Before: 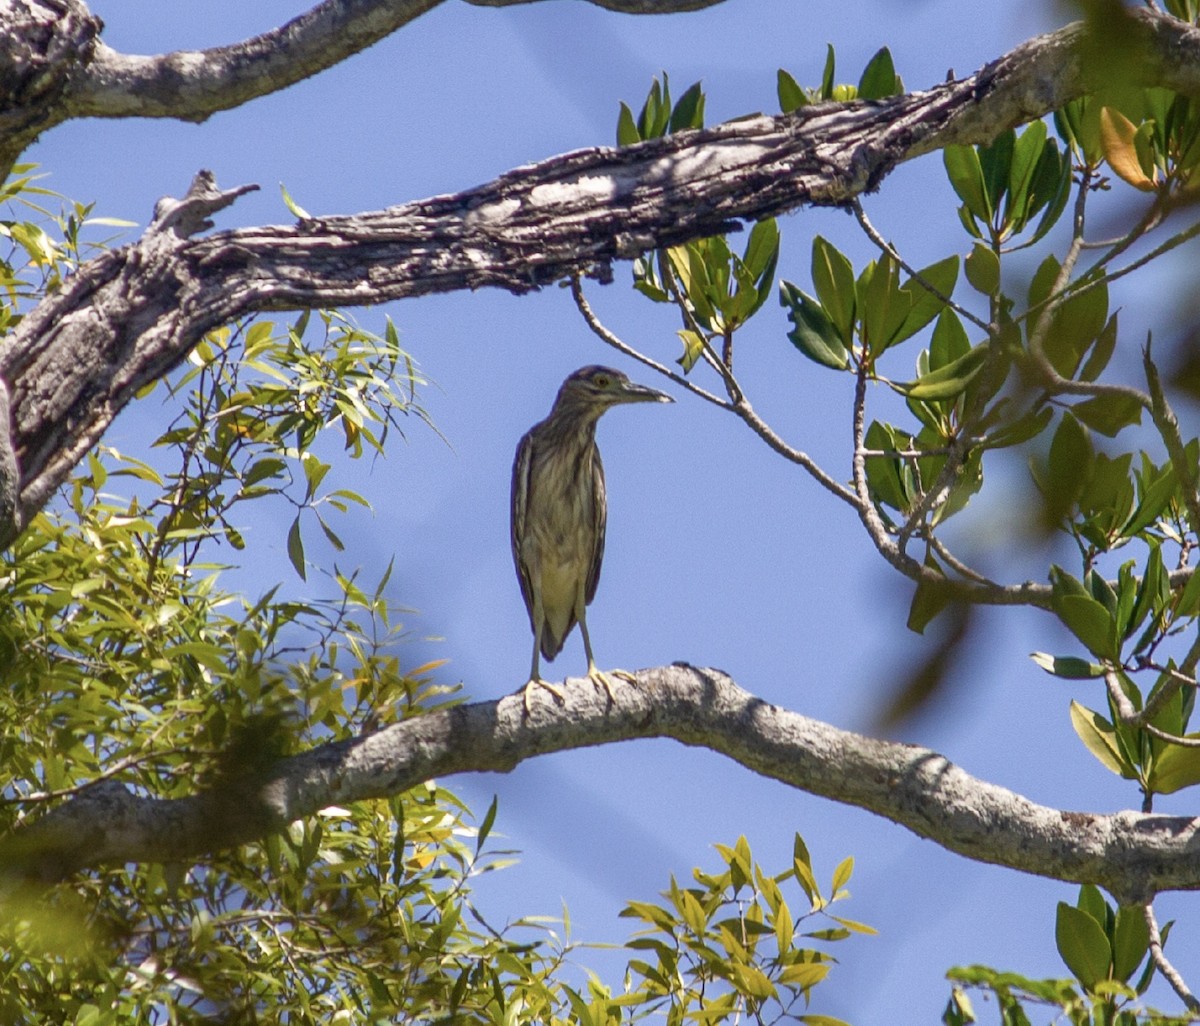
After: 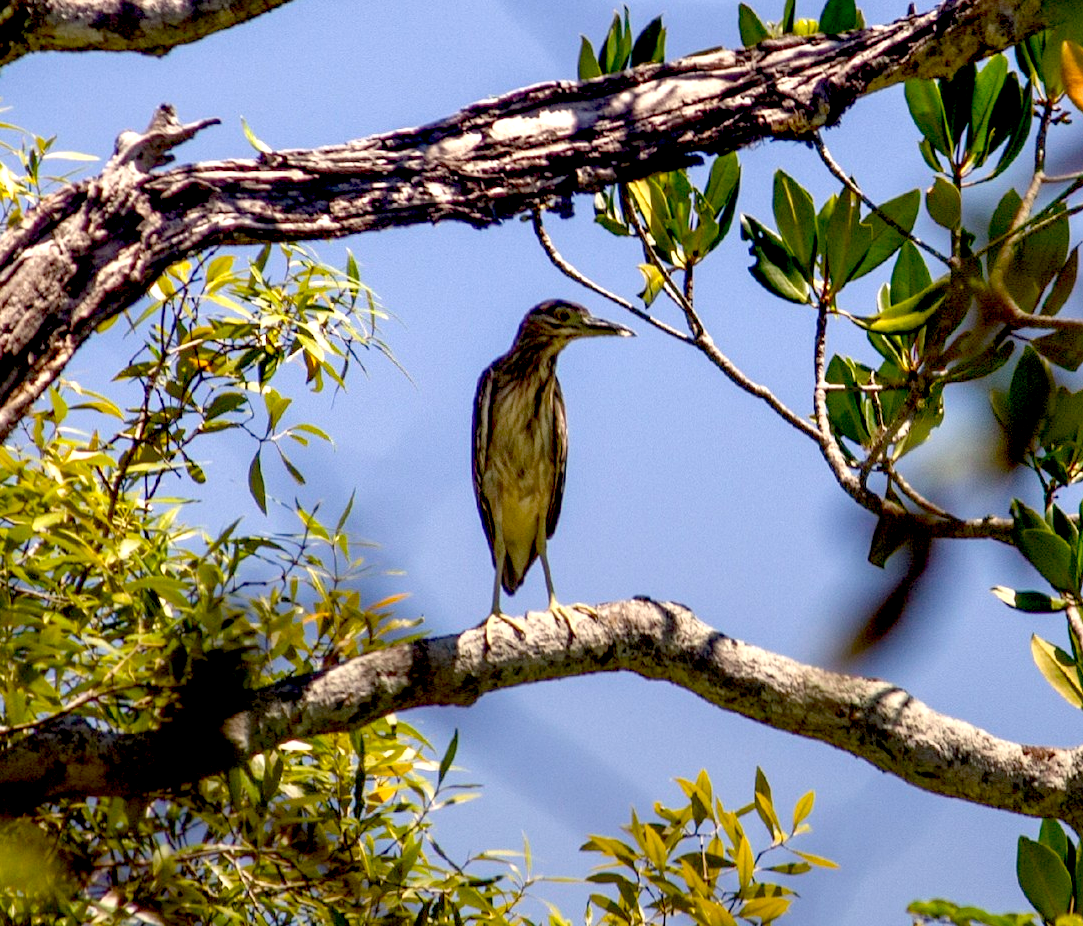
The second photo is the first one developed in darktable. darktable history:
white balance: red 1.045, blue 0.932
exposure: black level correction 0.04, exposure 0.5 EV, compensate highlight preservation false
crop: left 3.305%, top 6.436%, right 6.389%, bottom 3.258%
graduated density: rotation -180°, offset 24.95
